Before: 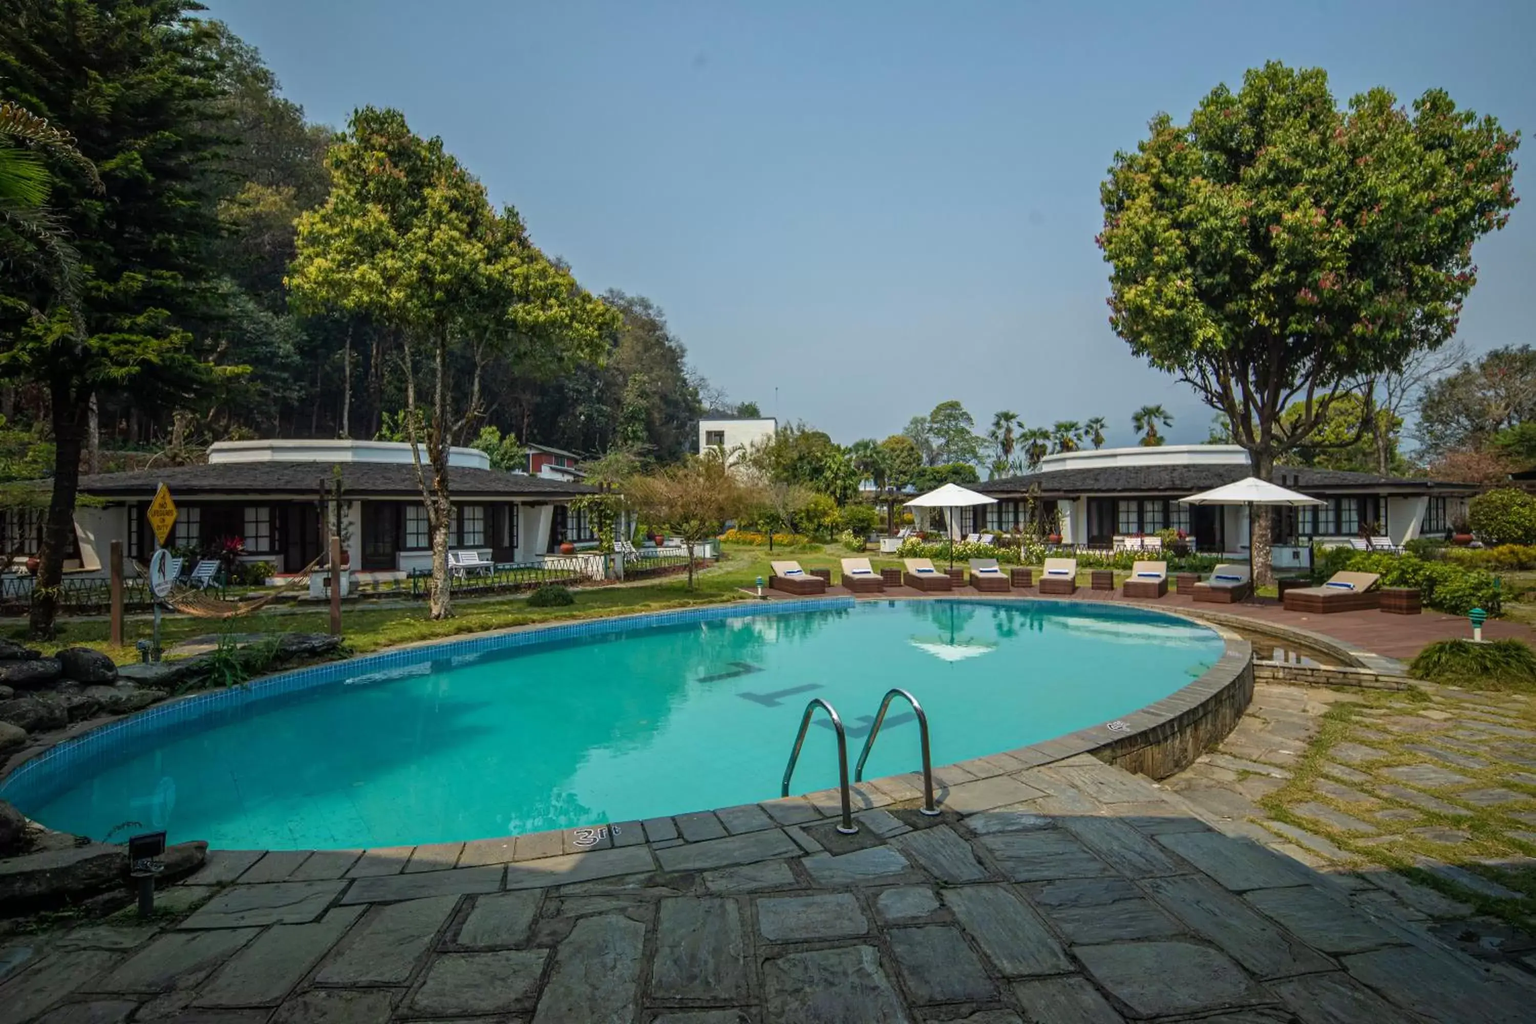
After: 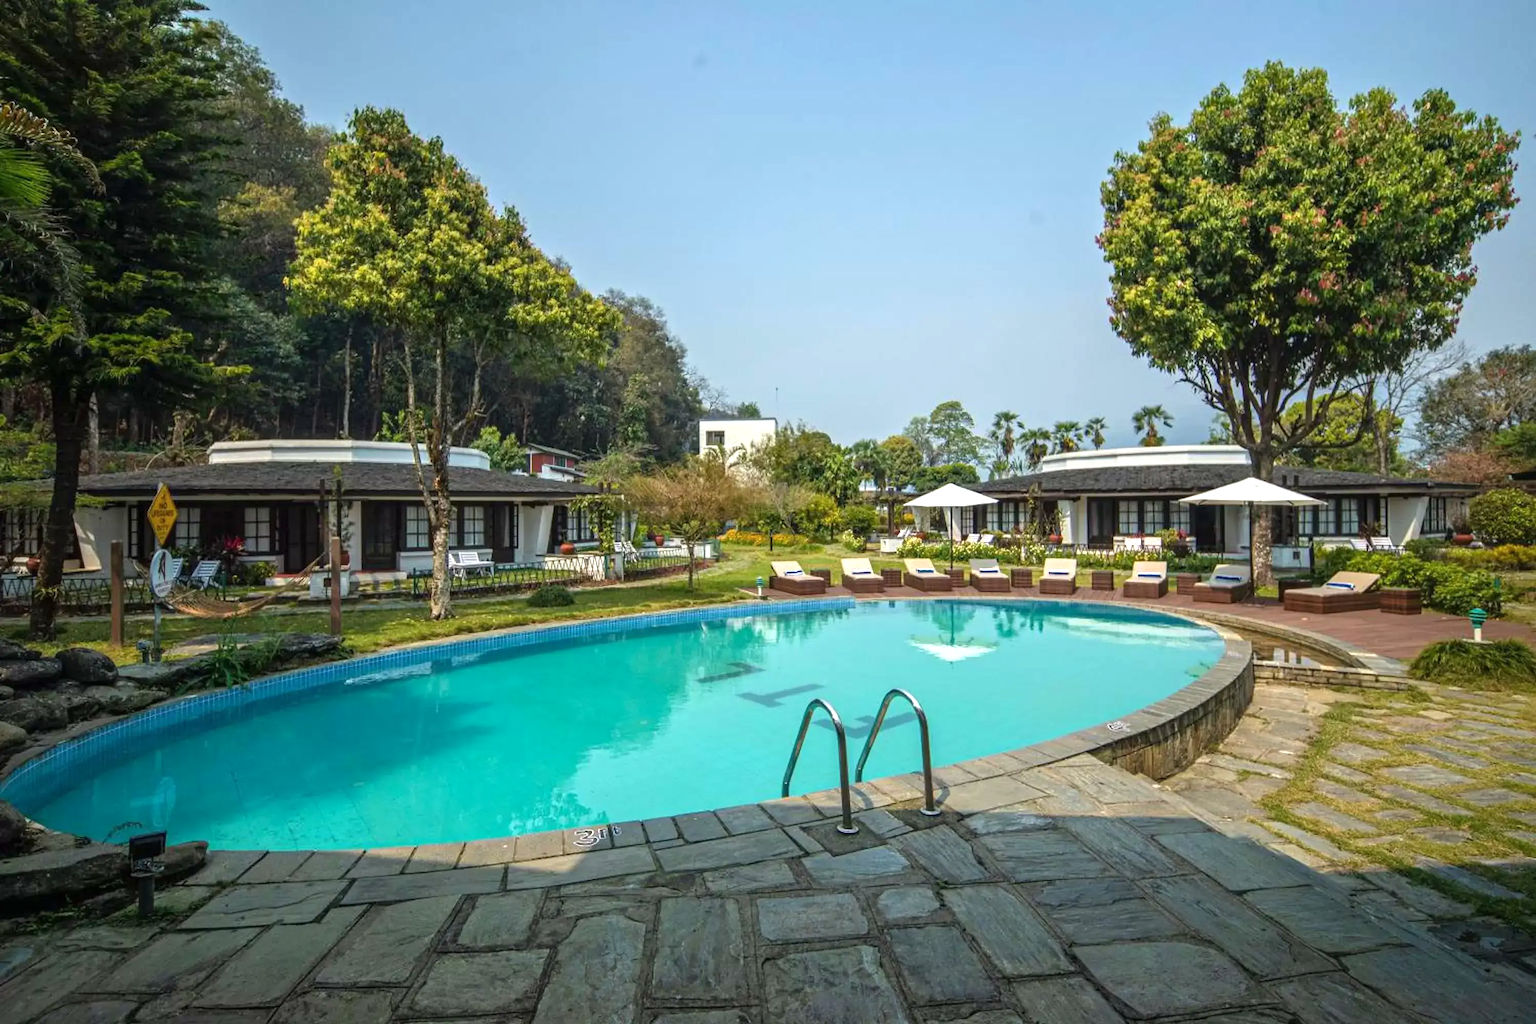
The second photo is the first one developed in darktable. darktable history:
color balance rgb: shadows lift › chroma 0.965%, shadows lift › hue 110.31°, perceptual saturation grading › global saturation 0.681%
exposure: black level correction 0, exposure 0.702 EV, compensate highlight preservation false
tone equalizer: -7 EV 0.112 EV
